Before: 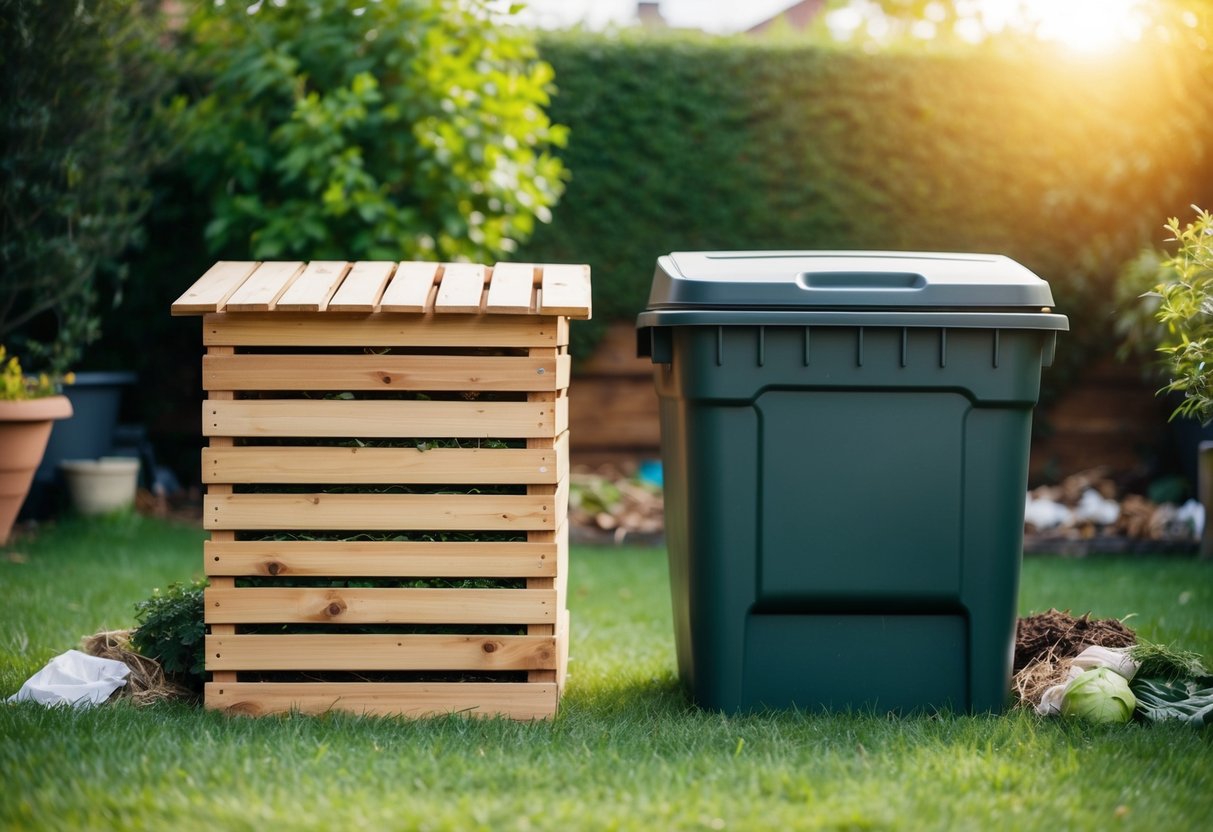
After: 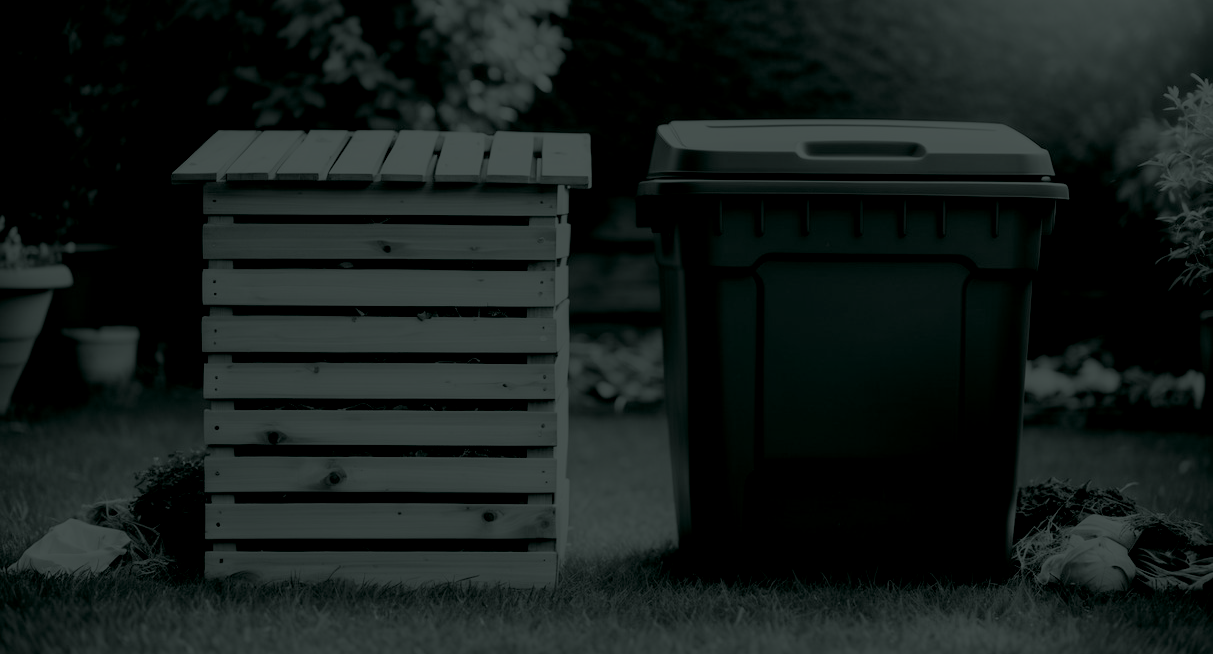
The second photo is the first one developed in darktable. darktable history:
crop and rotate: top 15.774%, bottom 5.506%
colorize: hue 90°, saturation 19%, lightness 1.59%, version 1
tone curve: curves: ch0 [(0, 0.018) (0.036, 0.038) (0.15, 0.131) (0.27, 0.247) (0.503, 0.556) (0.763, 0.785) (1, 0.919)]; ch1 [(0, 0) (0.203, 0.158) (0.333, 0.283) (0.451, 0.417) (0.502, 0.5) (0.519, 0.522) (0.562, 0.588) (0.603, 0.664) (0.722, 0.813) (1, 1)]; ch2 [(0, 0) (0.29, 0.295) (0.404, 0.436) (0.497, 0.499) (0.521, 0.523) (0.561, 0.605) (0.639, 0.664) (0.712, 0.764) (1, 1)], color space Lab, independent channels, preserve colors none
